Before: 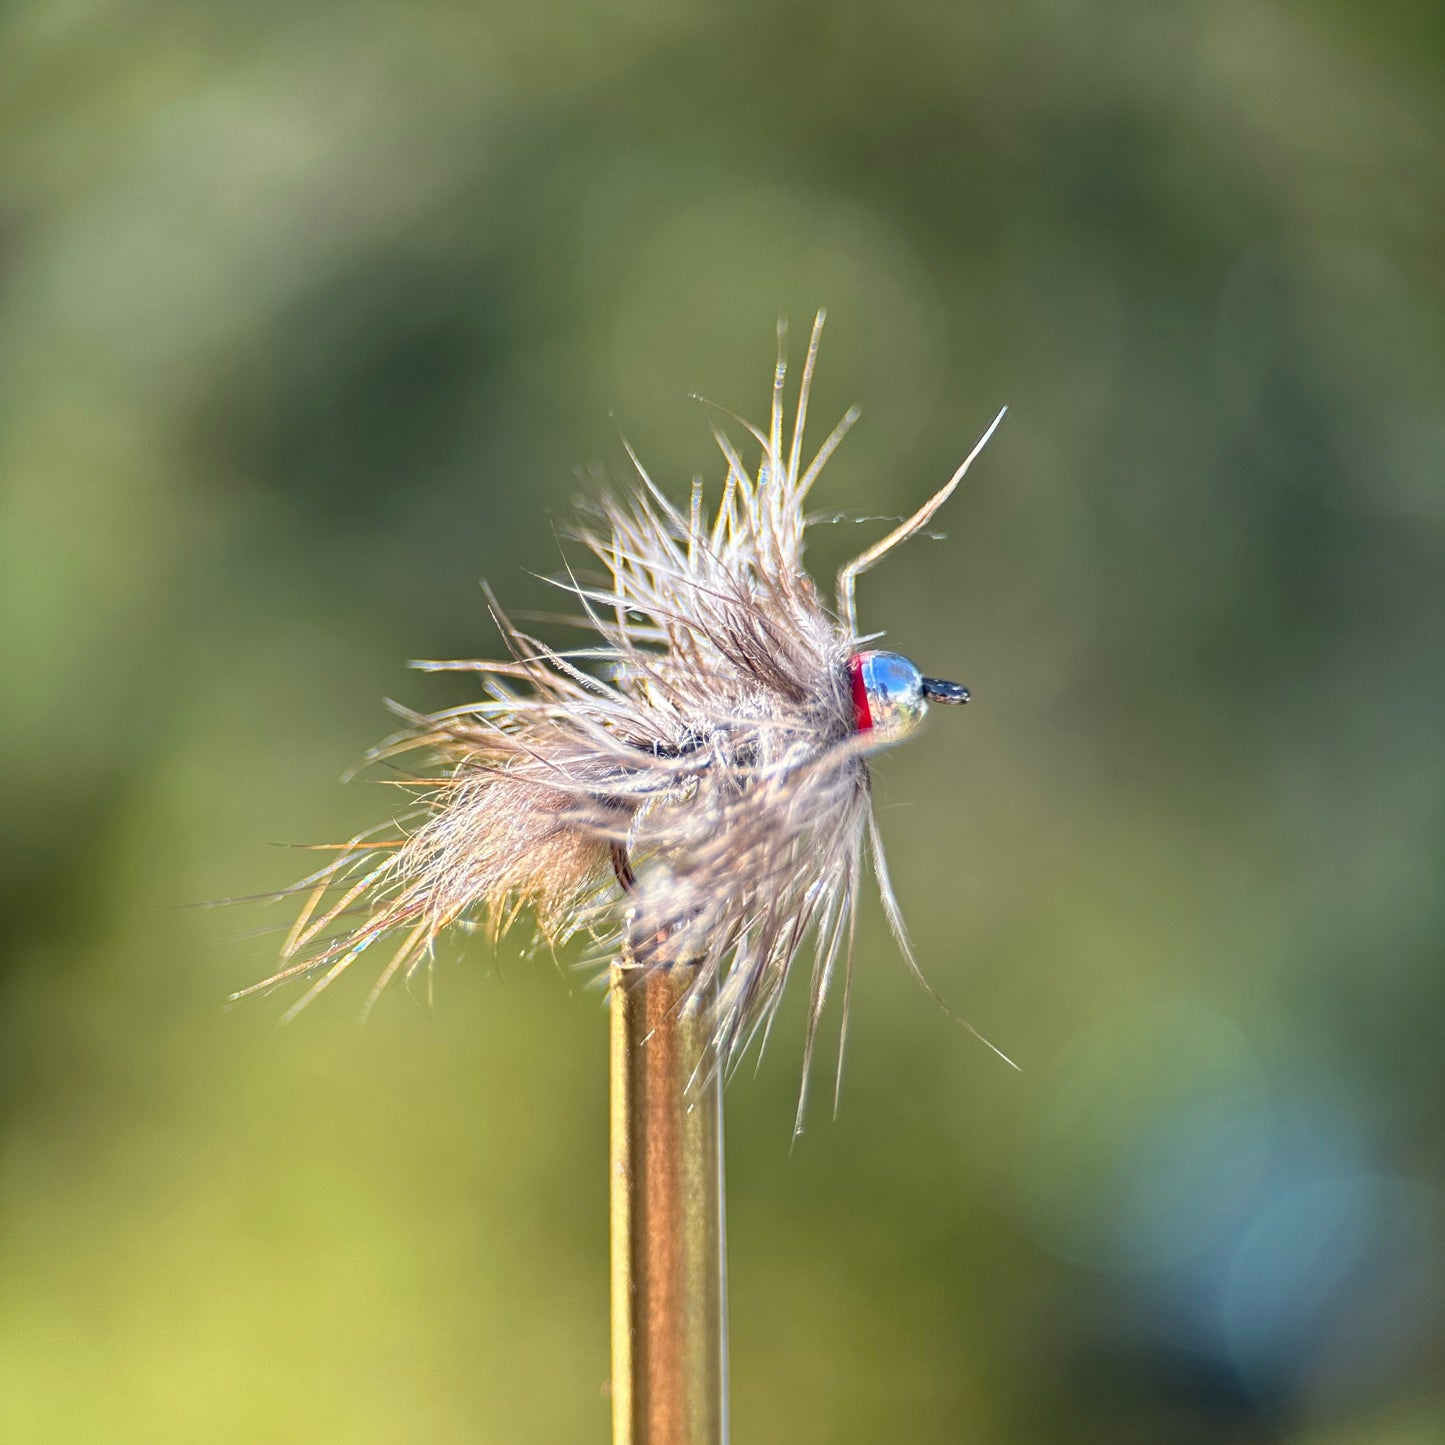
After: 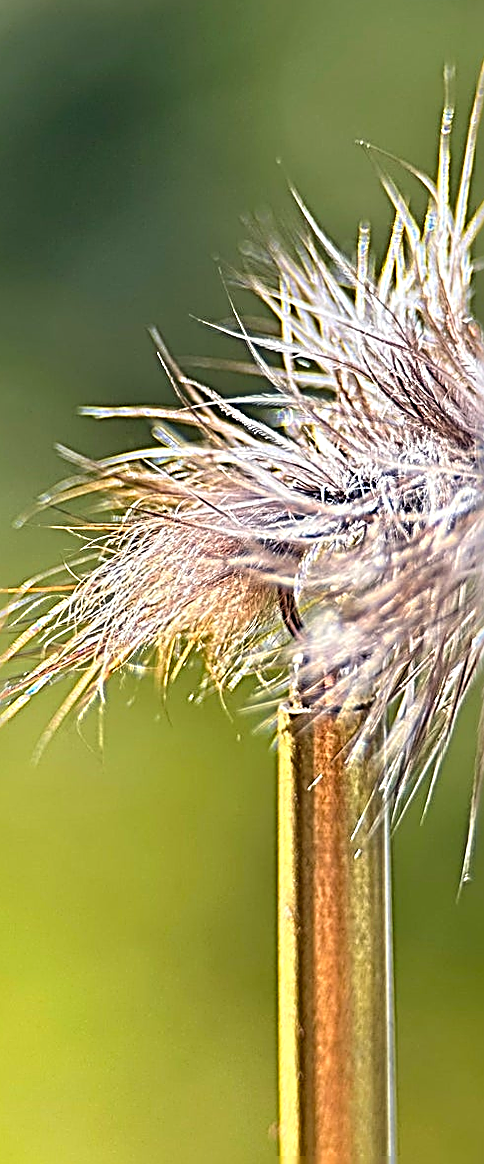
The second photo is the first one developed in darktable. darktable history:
color balance rgb: global vibrance 10%
contrast brightness saturation: contrast 0.09, saturation 0.28
rotate and perspective: lens shift (horizontal) -0.055, automatic cropping off
crop and rotate: left 21.77%, top 18.528%, right 44.676%, bottom 2.997%
sharpen: radius 3.158, amount 1.731
